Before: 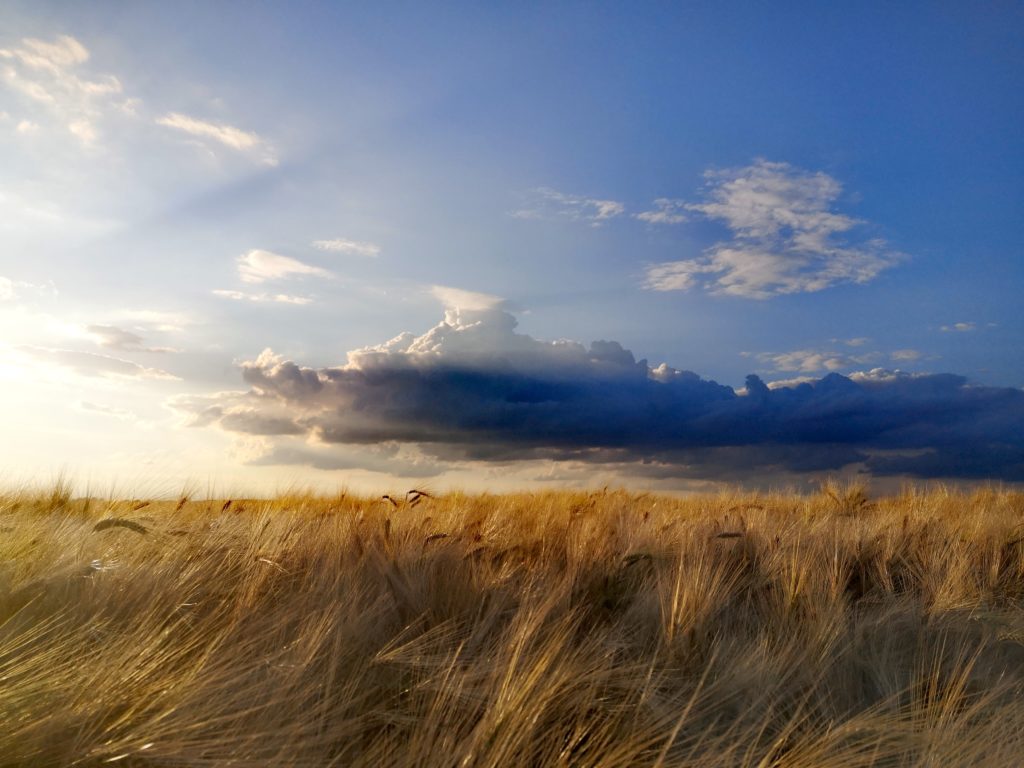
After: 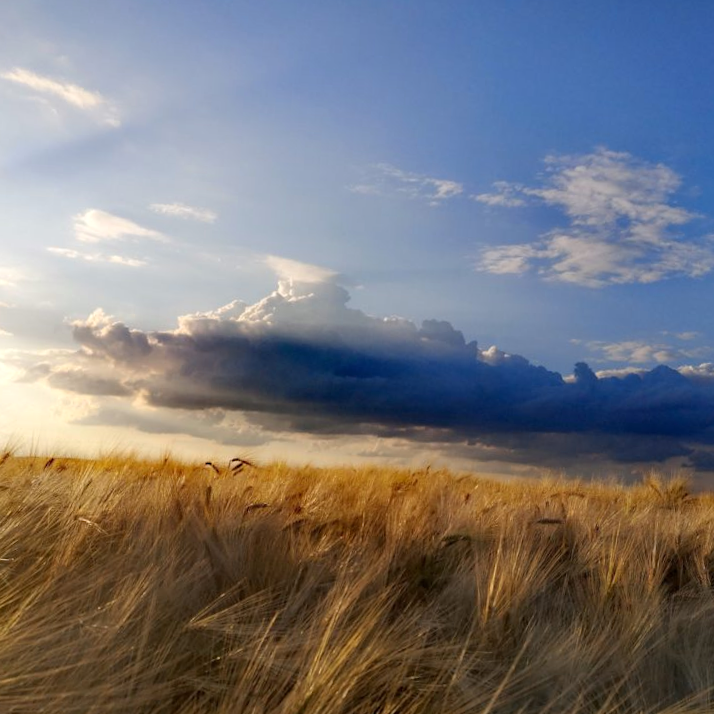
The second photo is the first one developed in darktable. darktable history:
exposure: exposure 0.078 EV, compensate highlight preservation false
crop and rotate: angle -3.27°, left 14.277%, top 0.028%, right 10.766%, bottom 0.028%
